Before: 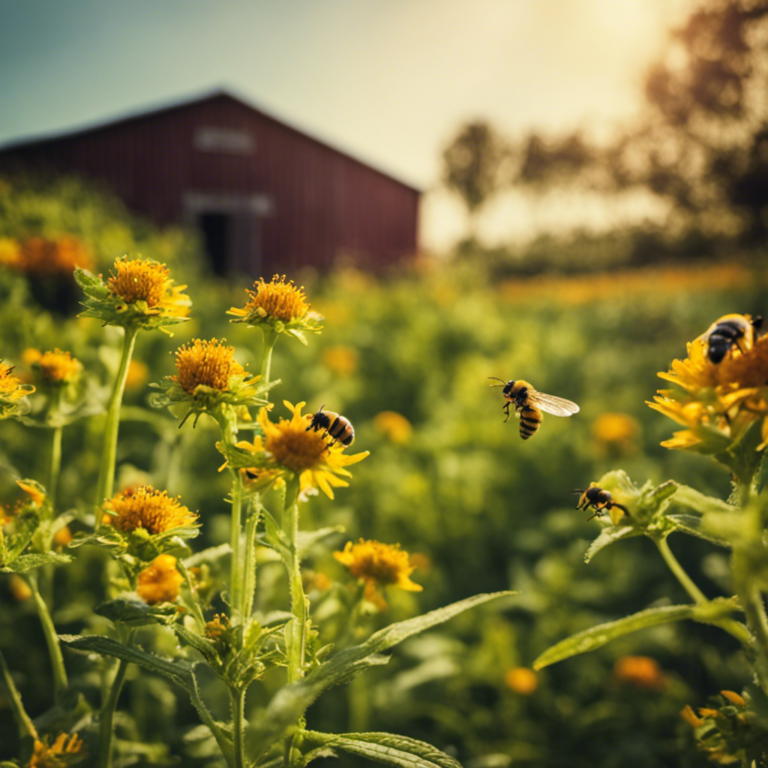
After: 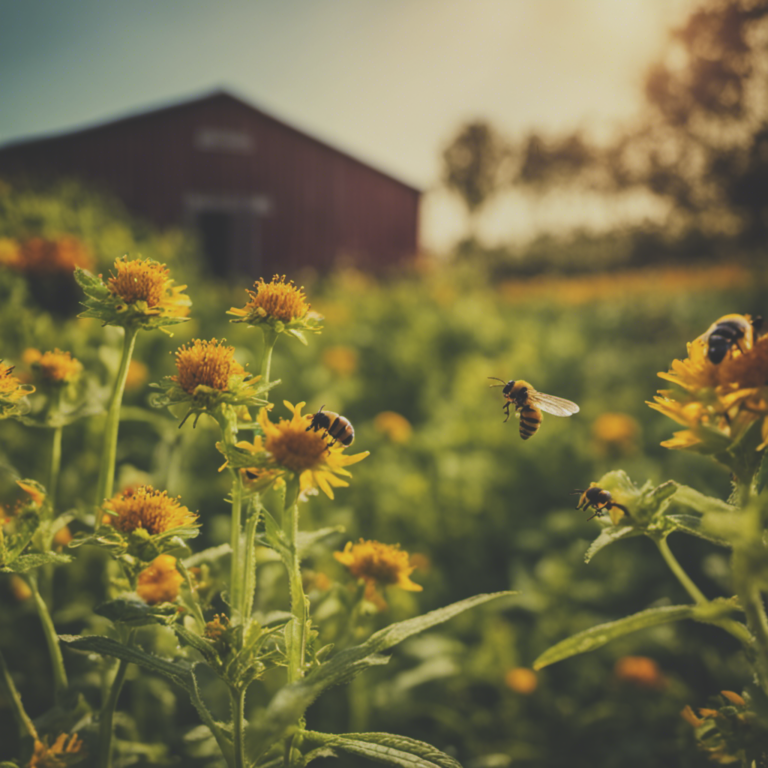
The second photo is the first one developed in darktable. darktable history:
exposure: black level correction -0.037, exposure -0.495 EV, compensate highlight preservation false
